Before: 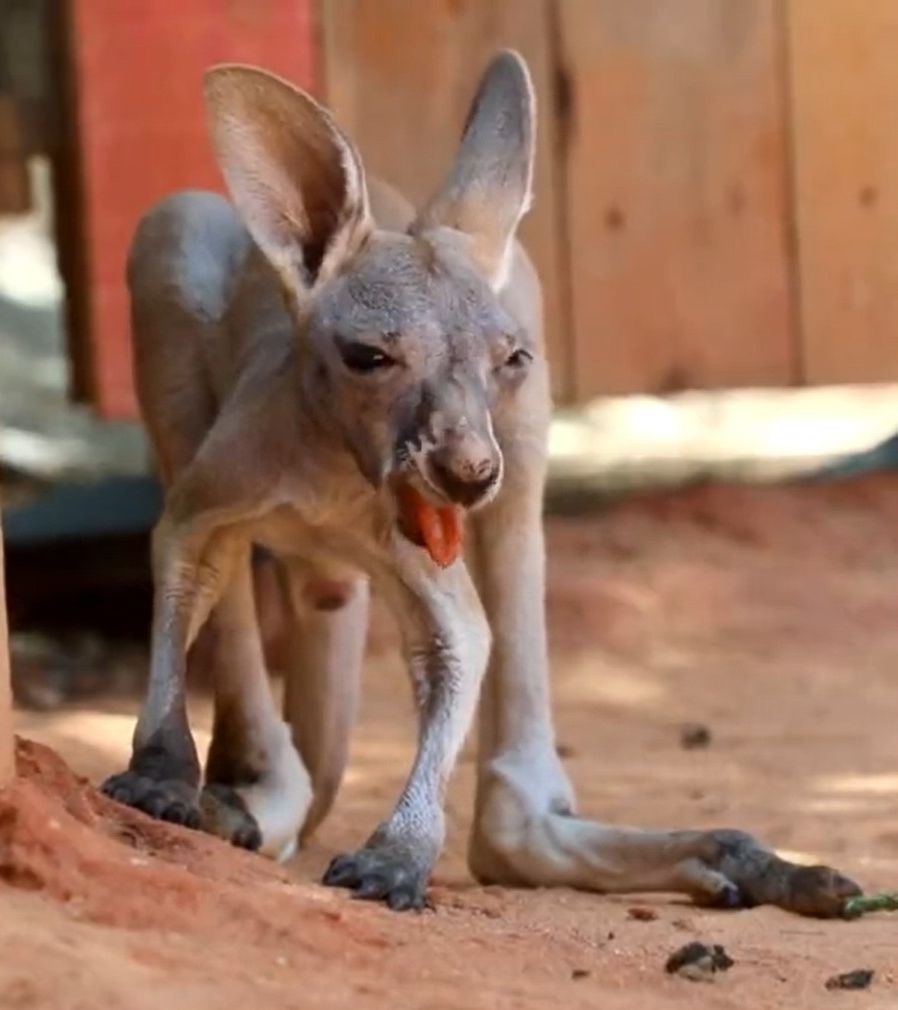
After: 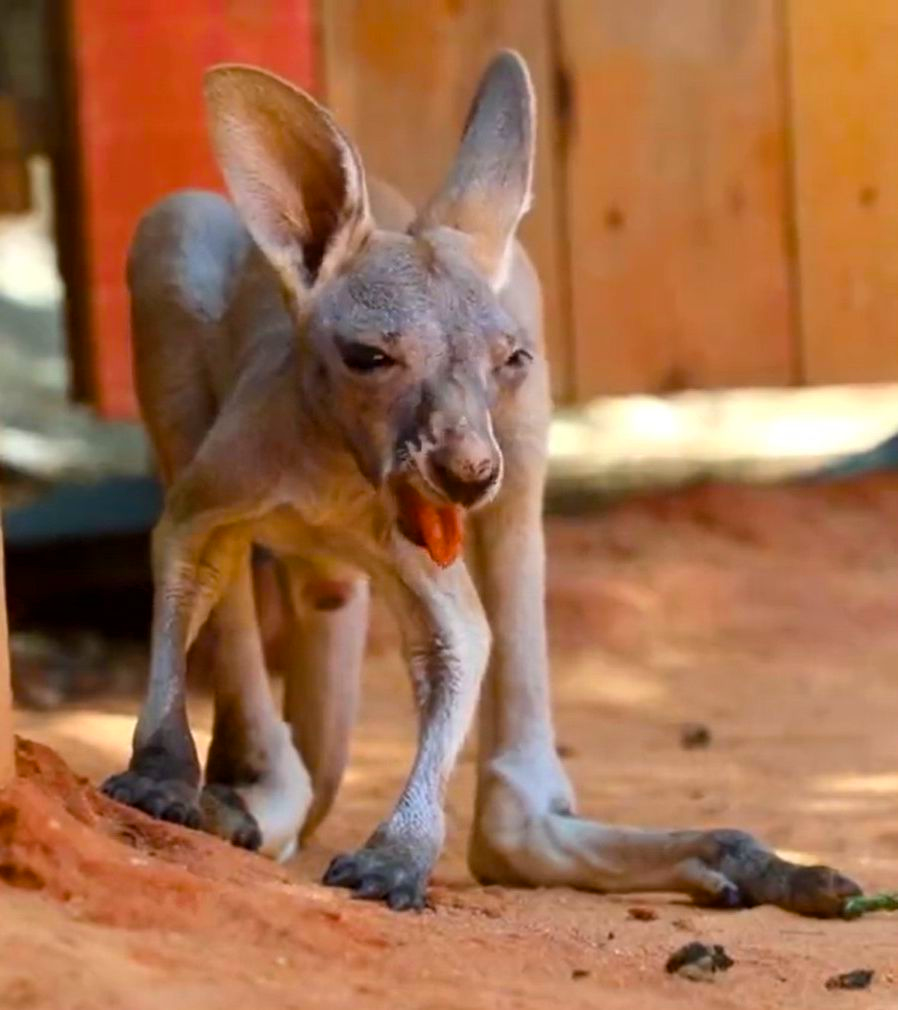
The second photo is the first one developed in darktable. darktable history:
color balance rgb: linear chroma grading › global chroma 14.801%, perceptual saturation grading › global saturation 25.012%
